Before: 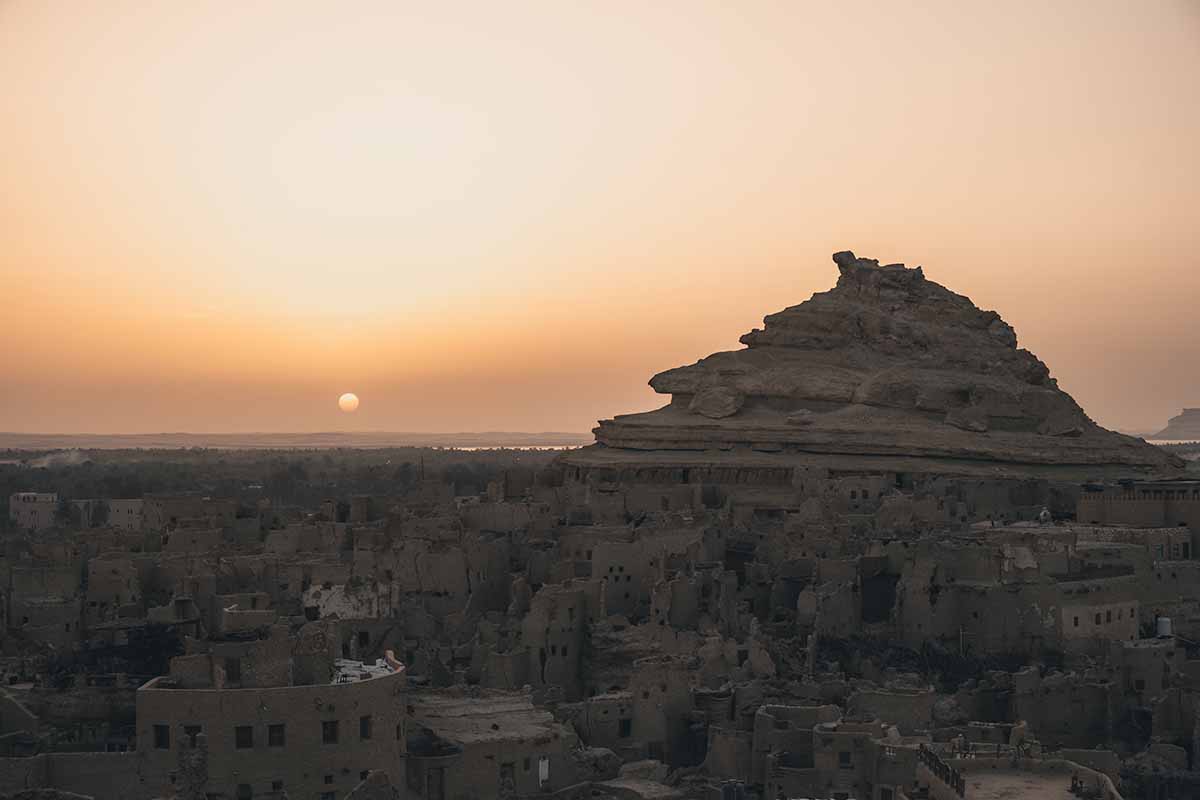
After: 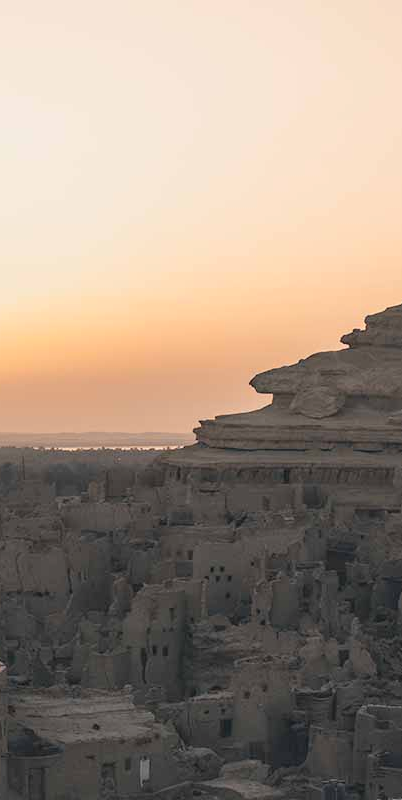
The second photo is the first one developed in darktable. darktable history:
crop: left 33.279%, right 33.151%
contrast brightness saturation: brightness 0.148
